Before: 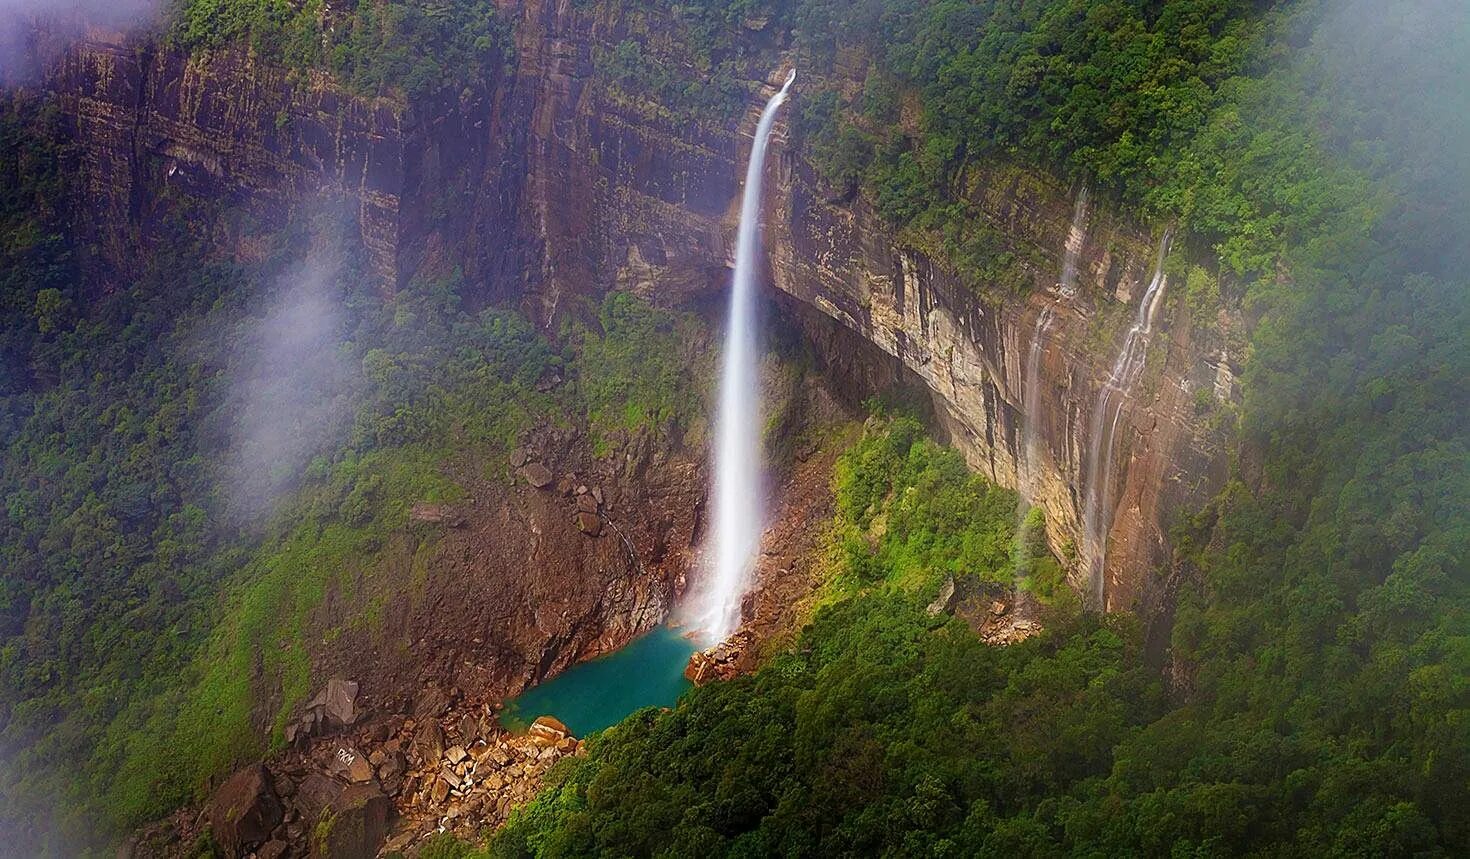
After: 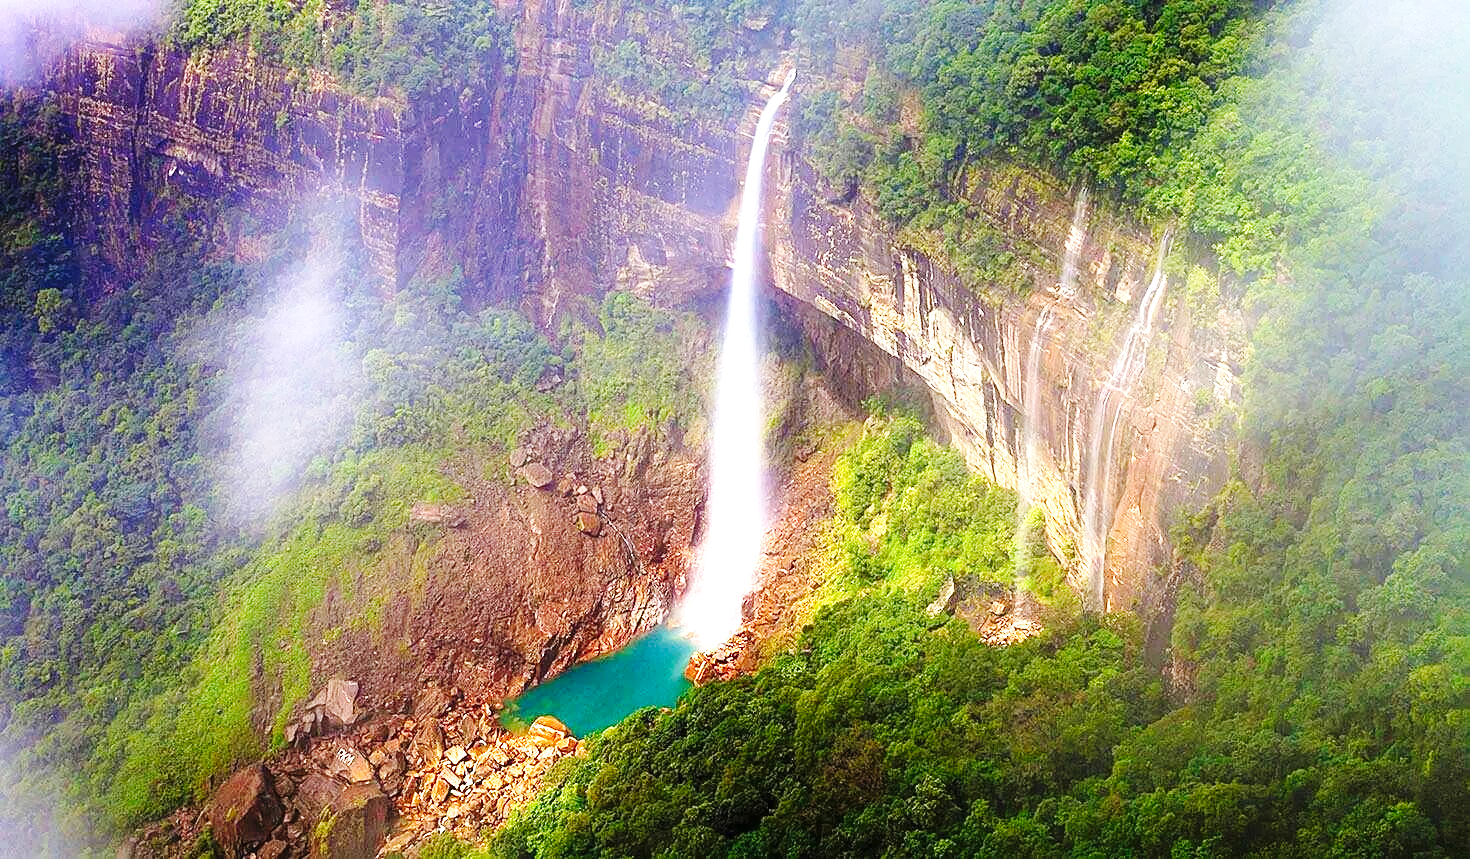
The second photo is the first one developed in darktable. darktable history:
exposure: black level correction 0, exposure 1.367 EV, compensate highlight preservation false
base curve: curves: ch0 [(0, 0) (0.036, 0.025) (0.121, 0.166) (0.206, 0.329) (0.605, 0.79) (1, 1)], preserve colors none
